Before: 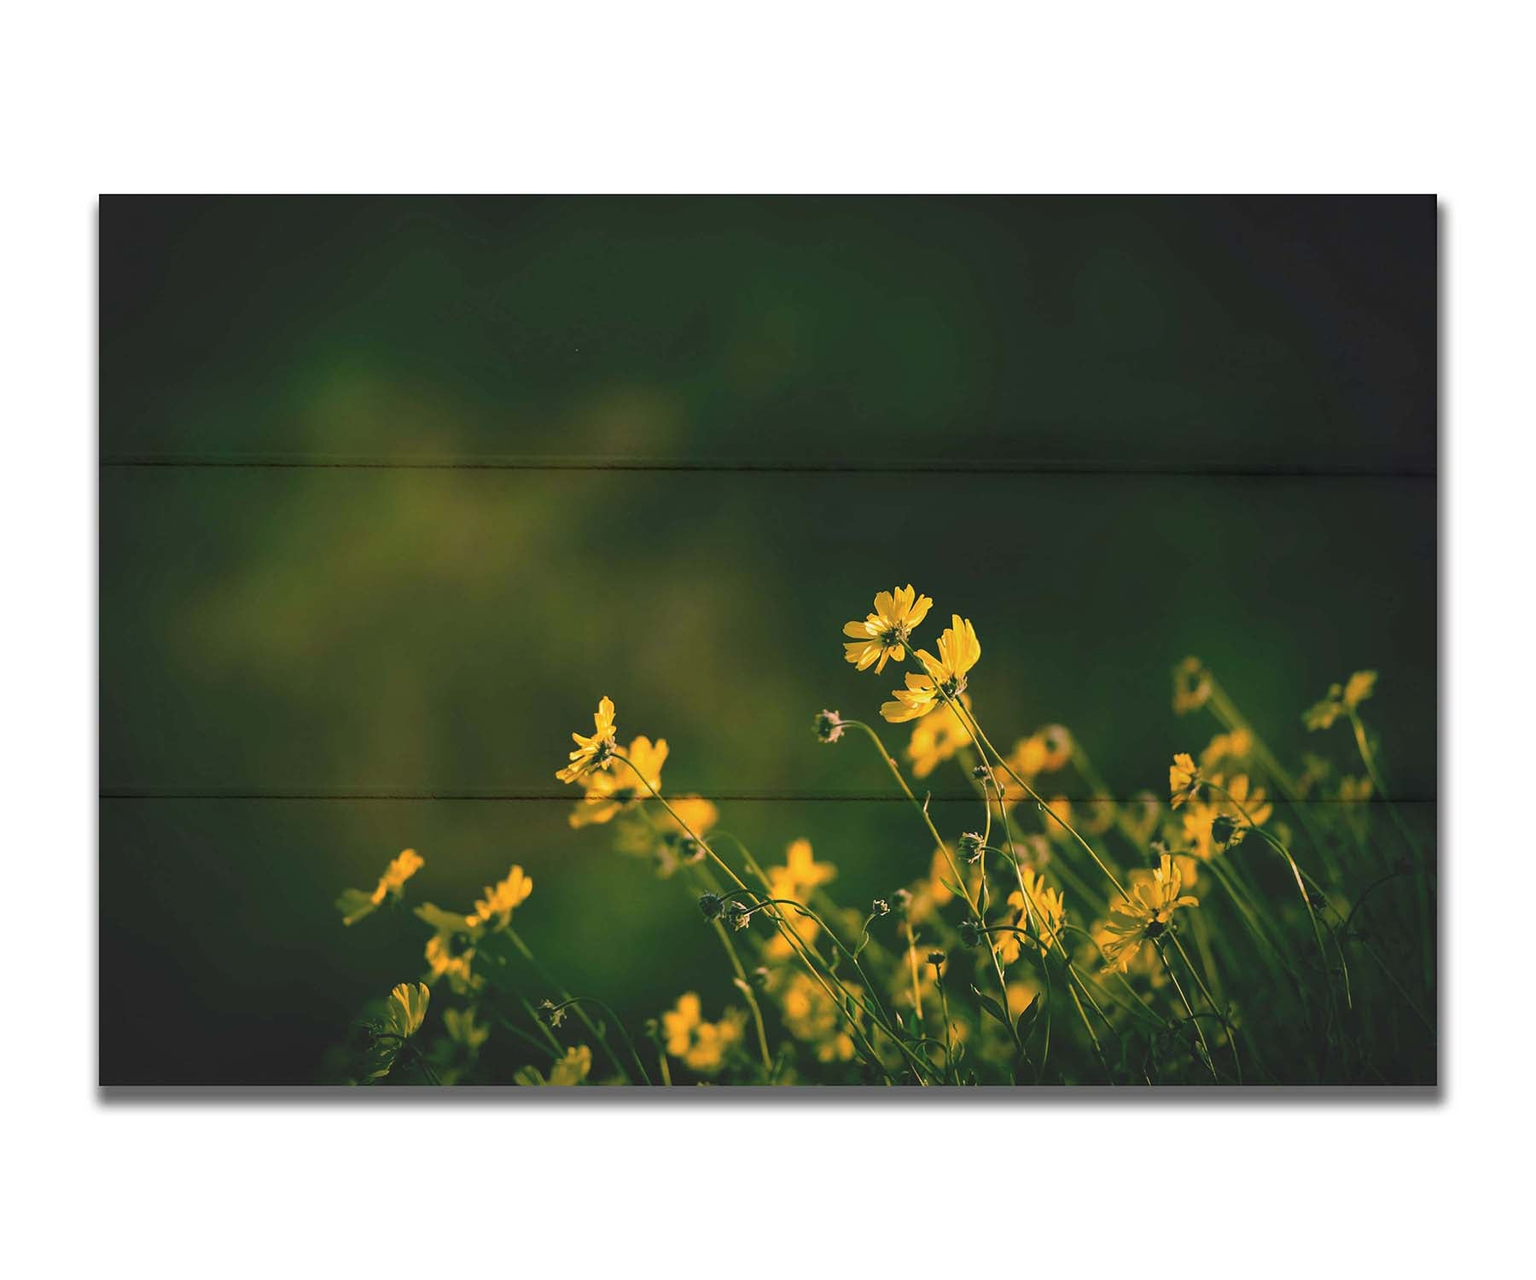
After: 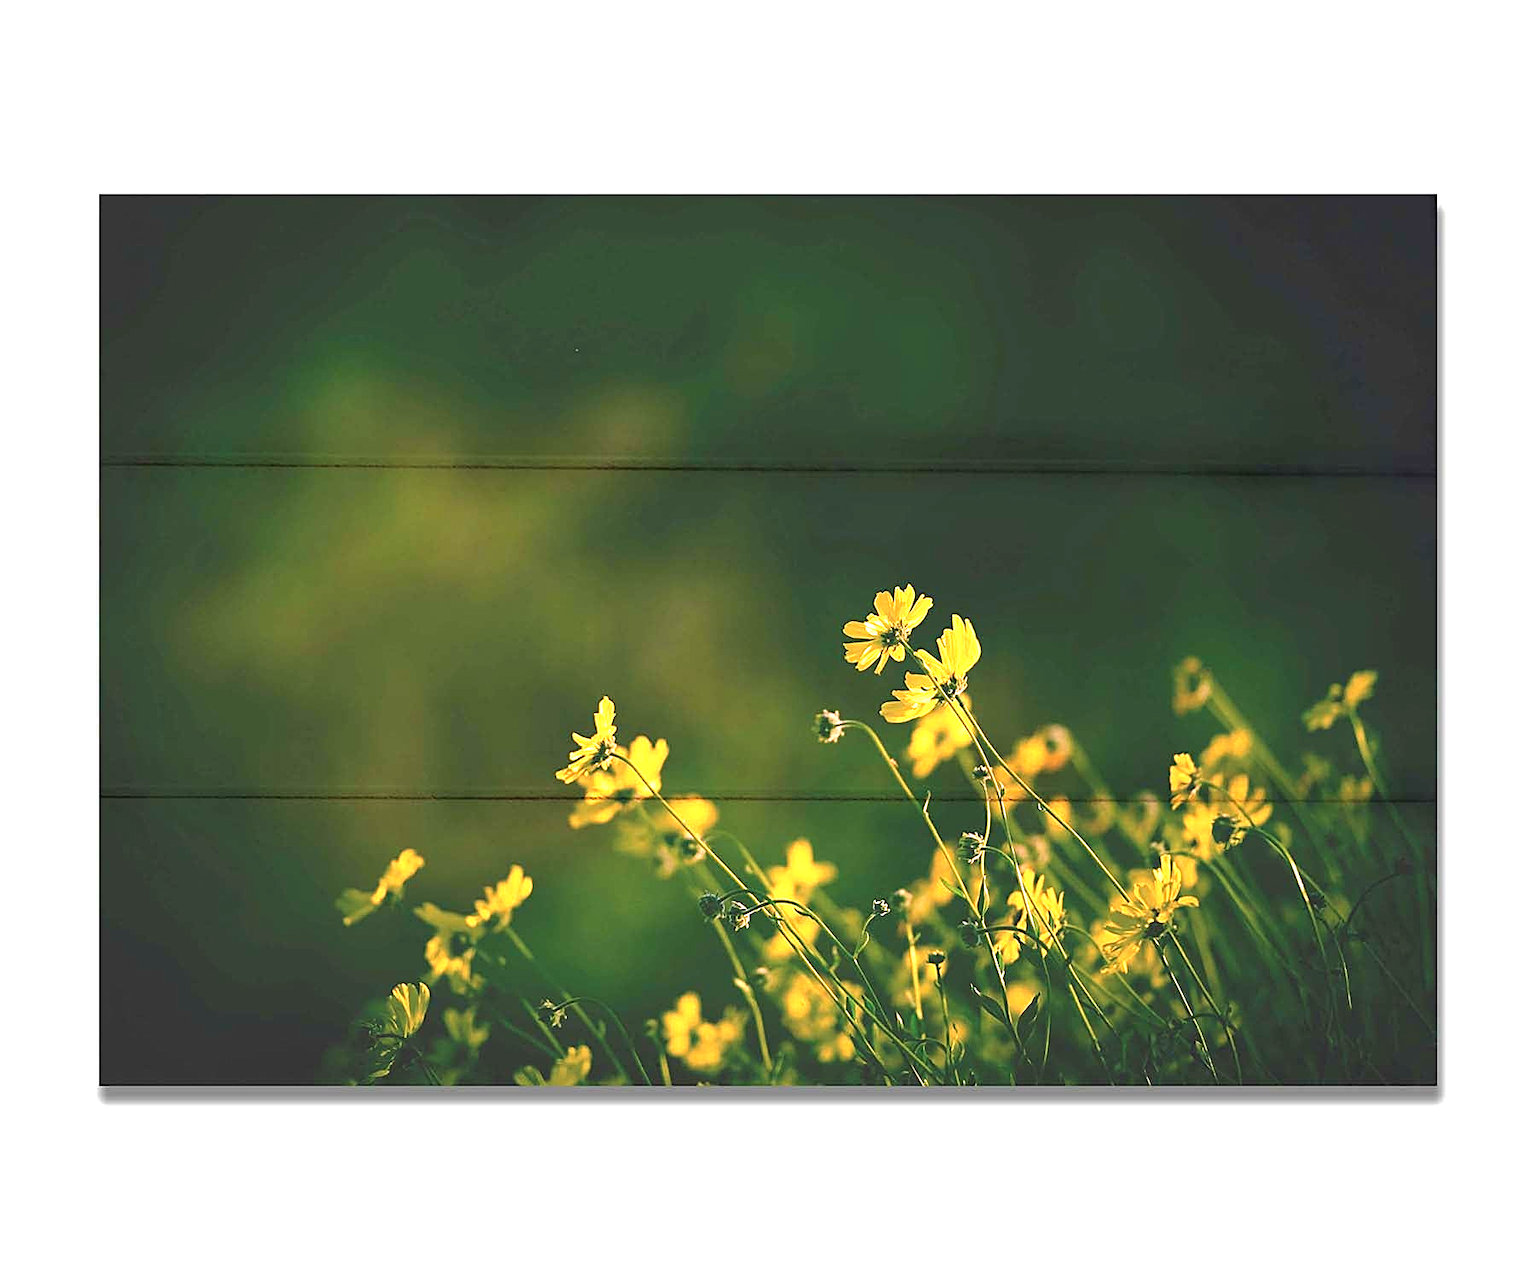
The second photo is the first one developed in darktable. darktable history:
sharpen: on, module defaults
exposure: exposure 1 EV, compensate highlight preservation false
velvia: strength 14.4%
